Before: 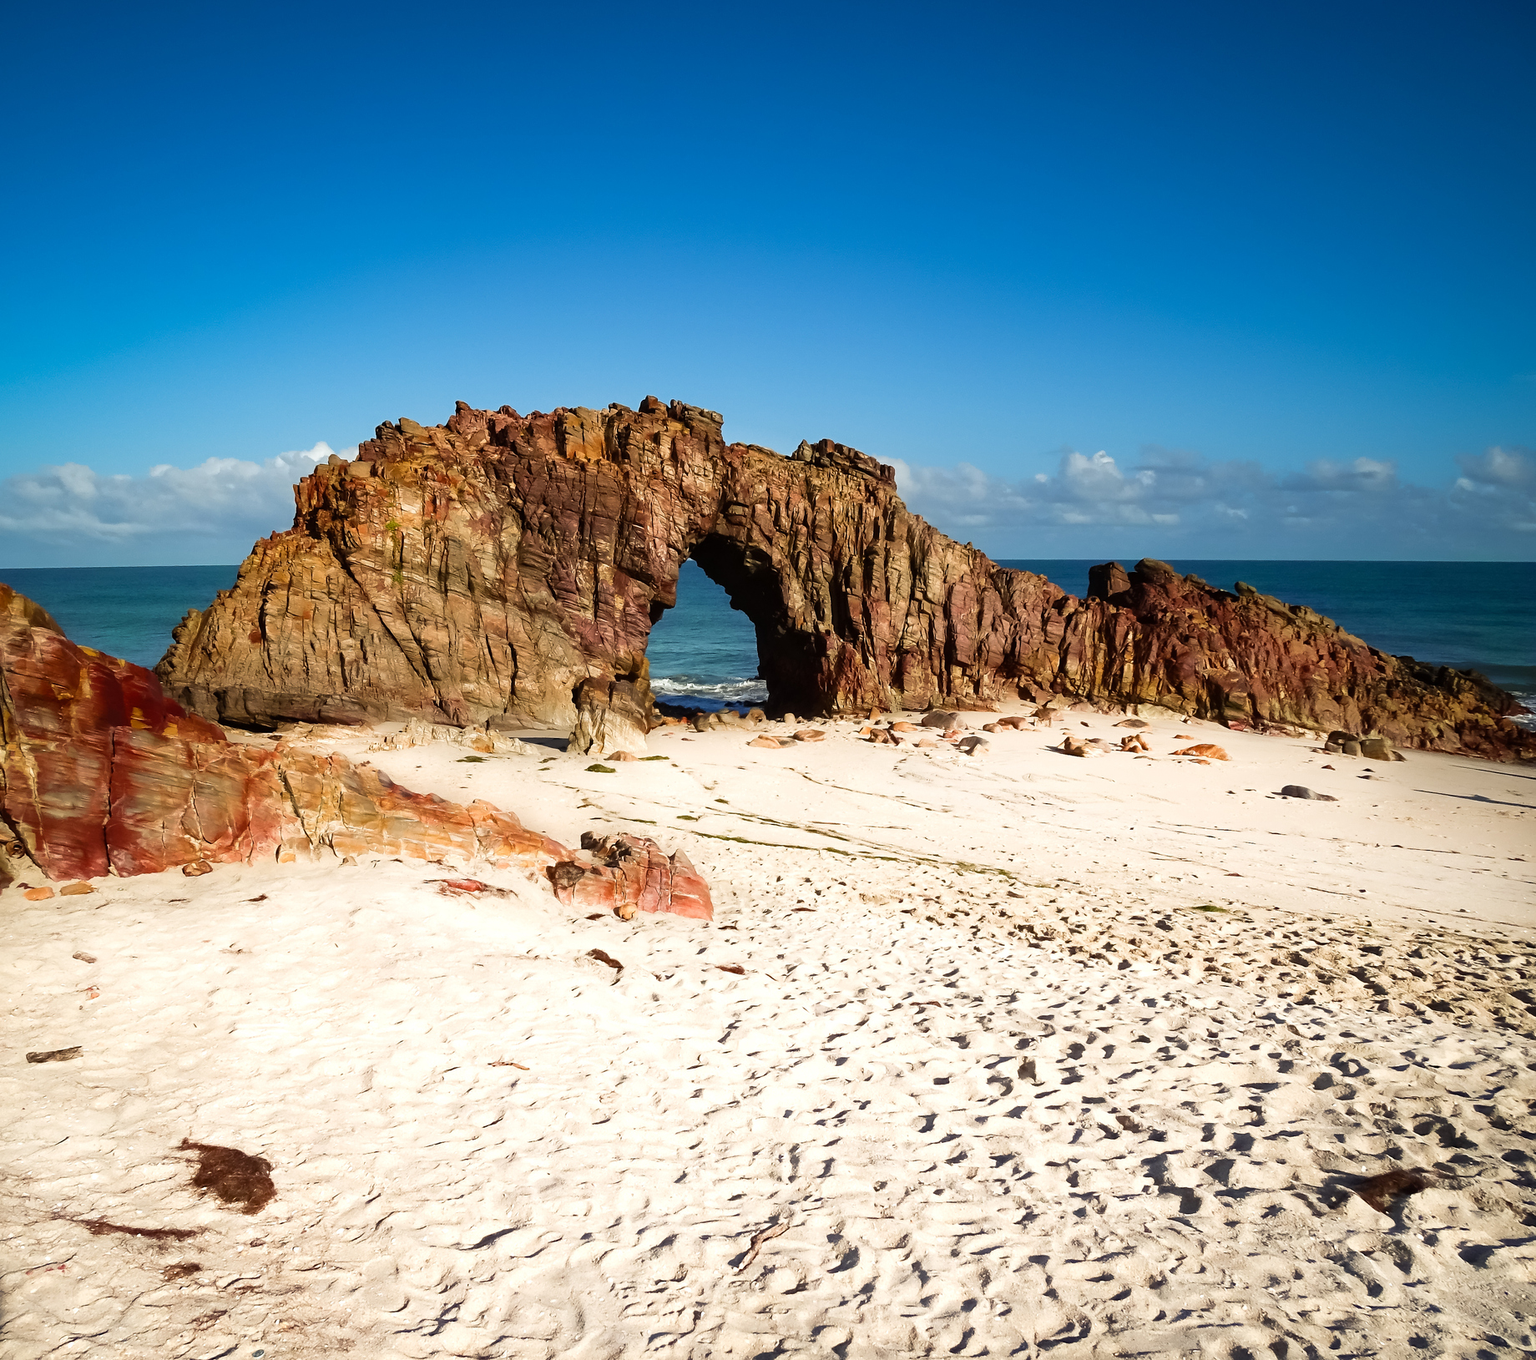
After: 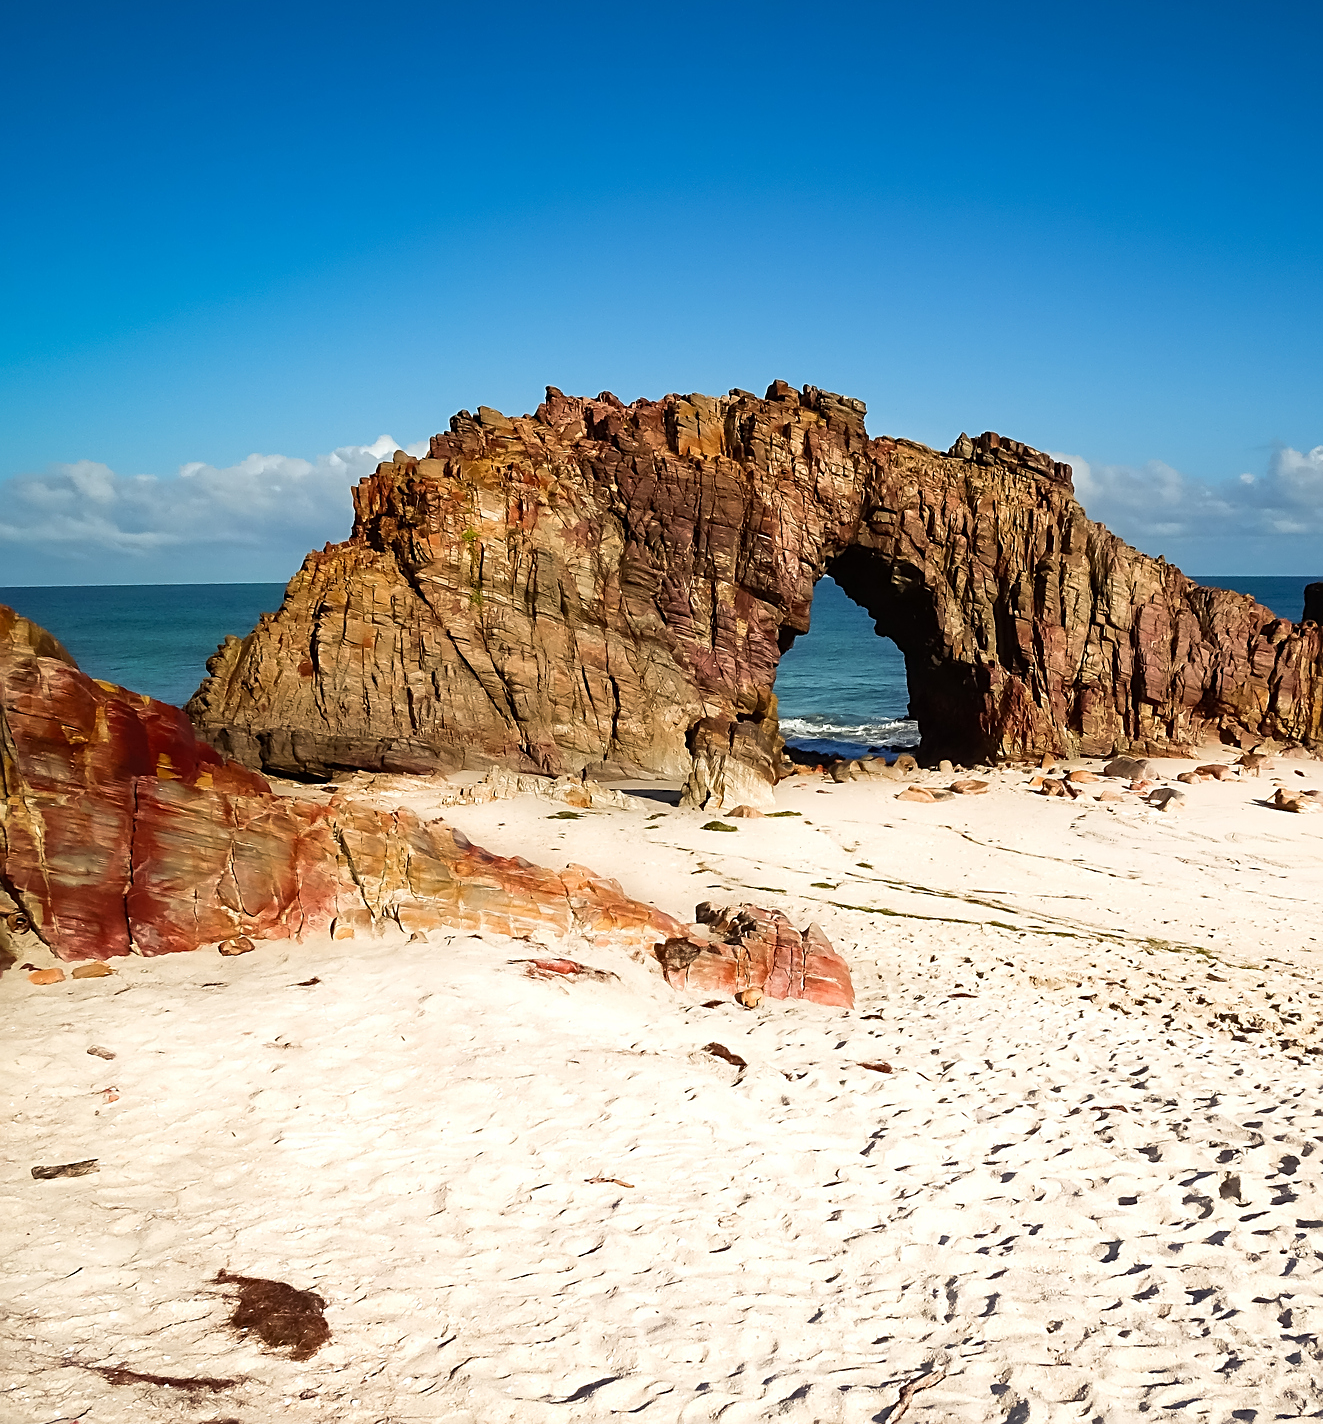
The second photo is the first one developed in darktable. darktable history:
crop: top 5.803%, right 27.864%, bottom 5.804%
sharpen: on, module defaults
